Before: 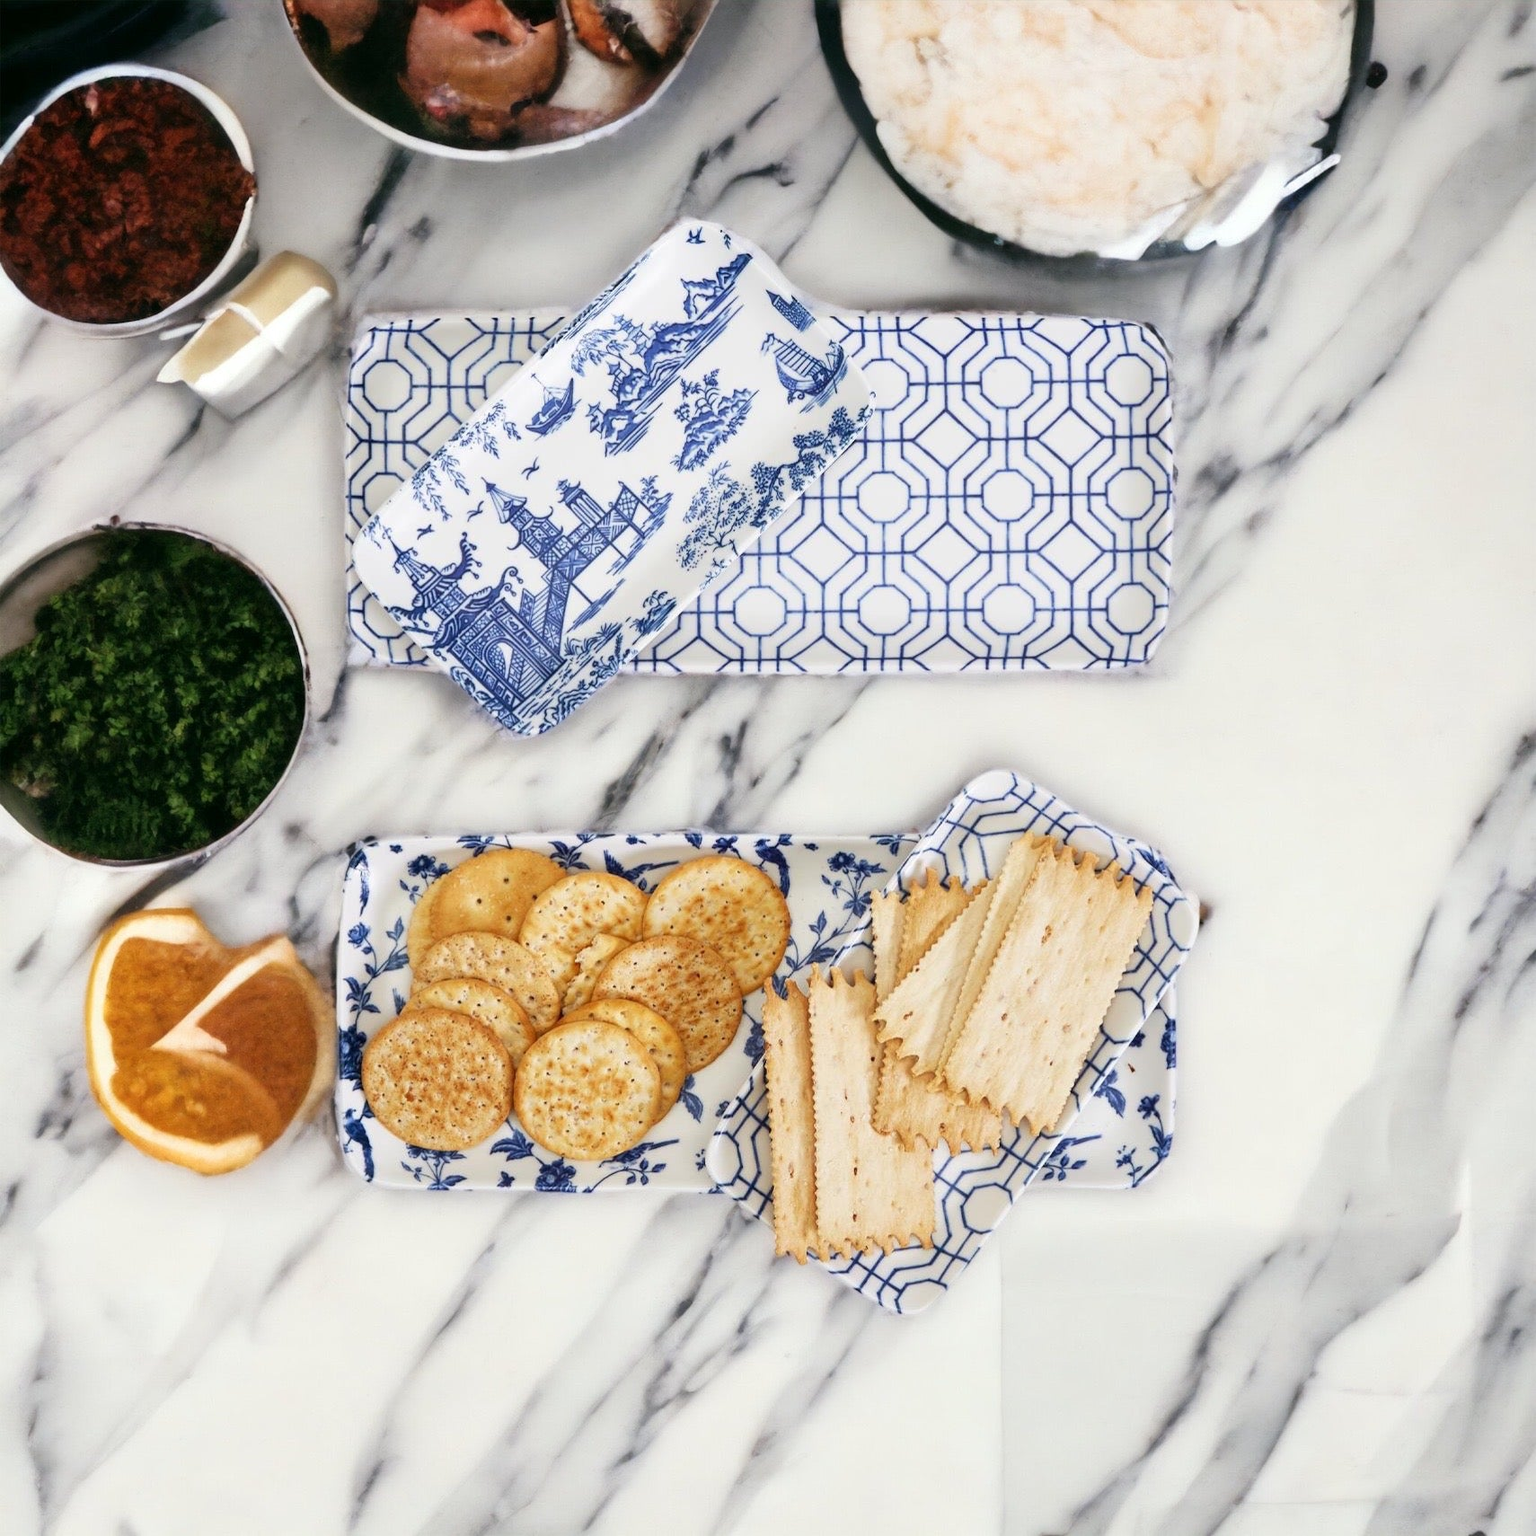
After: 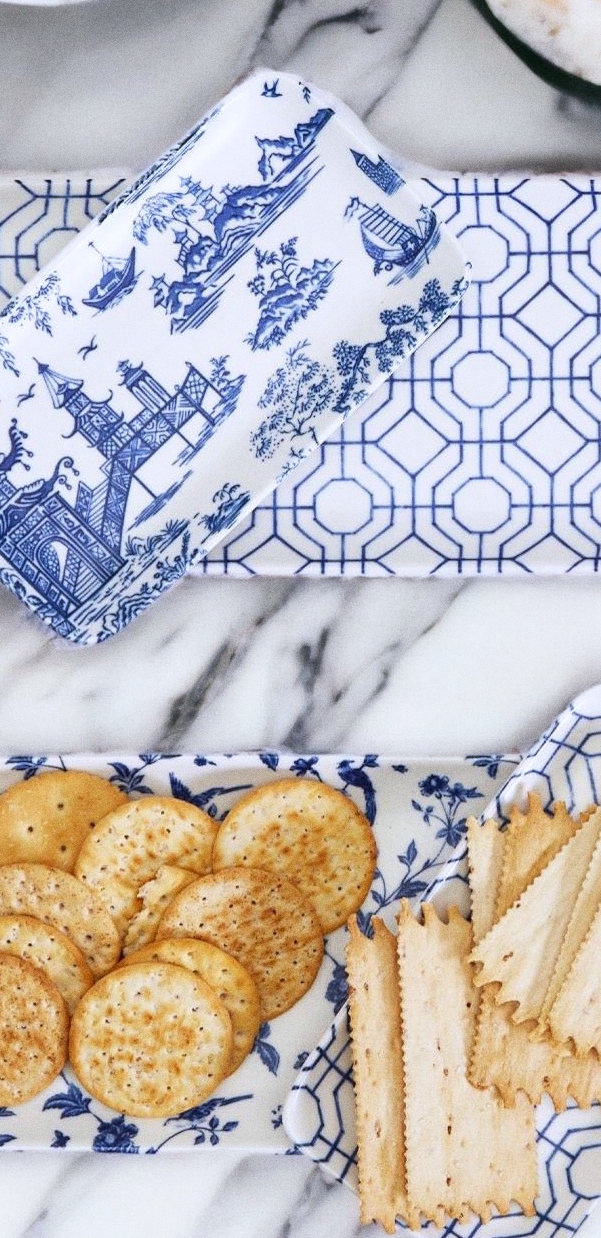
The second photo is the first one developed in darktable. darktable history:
white balance: red 0.984, blue 1.059
crop and rotate: left 29.476%, top 10.214%, right 35.32%, bottom 17.333%
grain: coarseness 0.09 ISO
